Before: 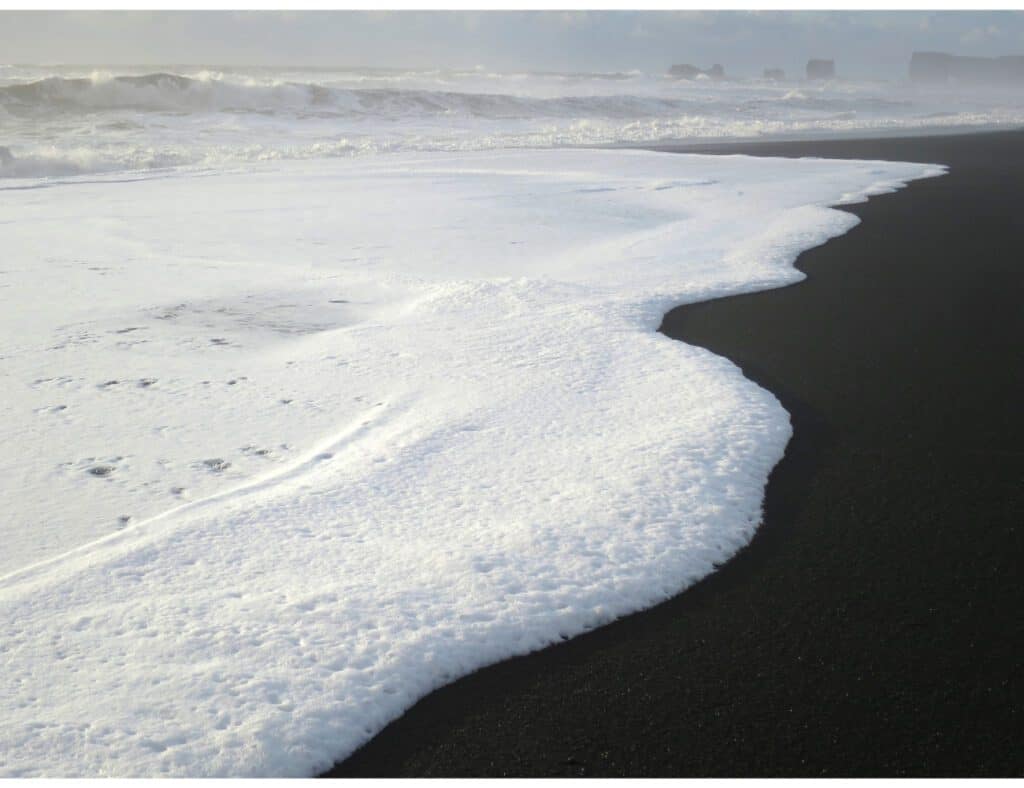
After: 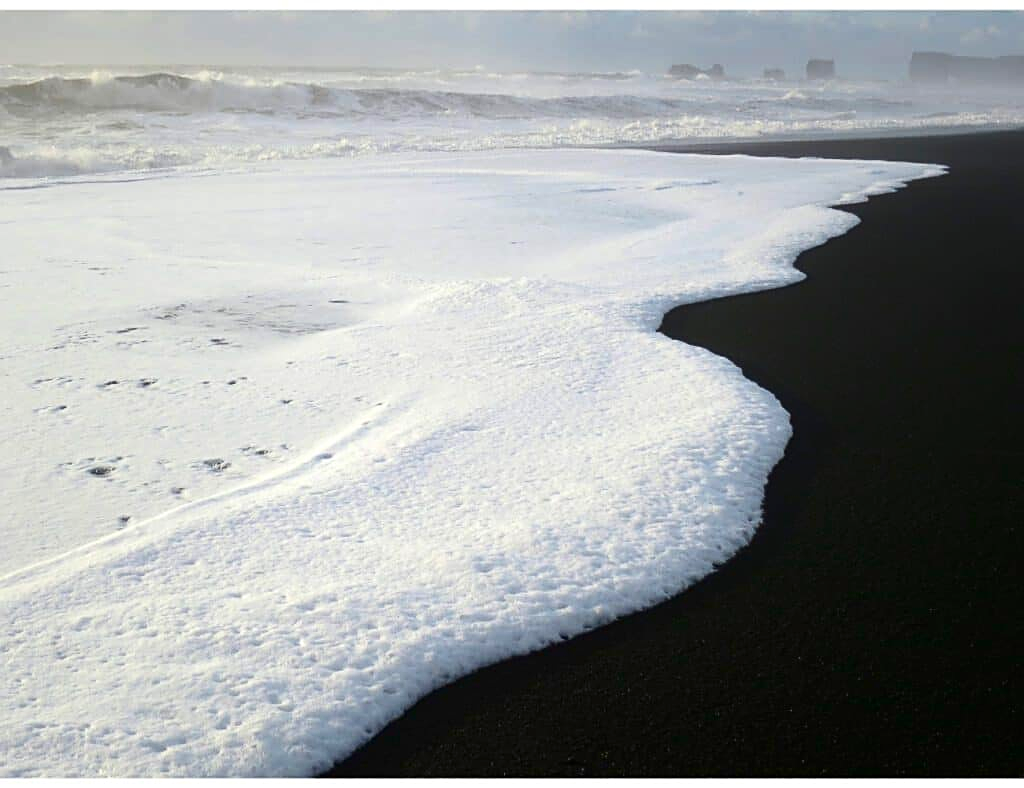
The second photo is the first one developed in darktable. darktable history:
sharpen: on, module defaults
contrast brightness saturation: contrast 0.19, brightness -0.11, saturation 0.21
